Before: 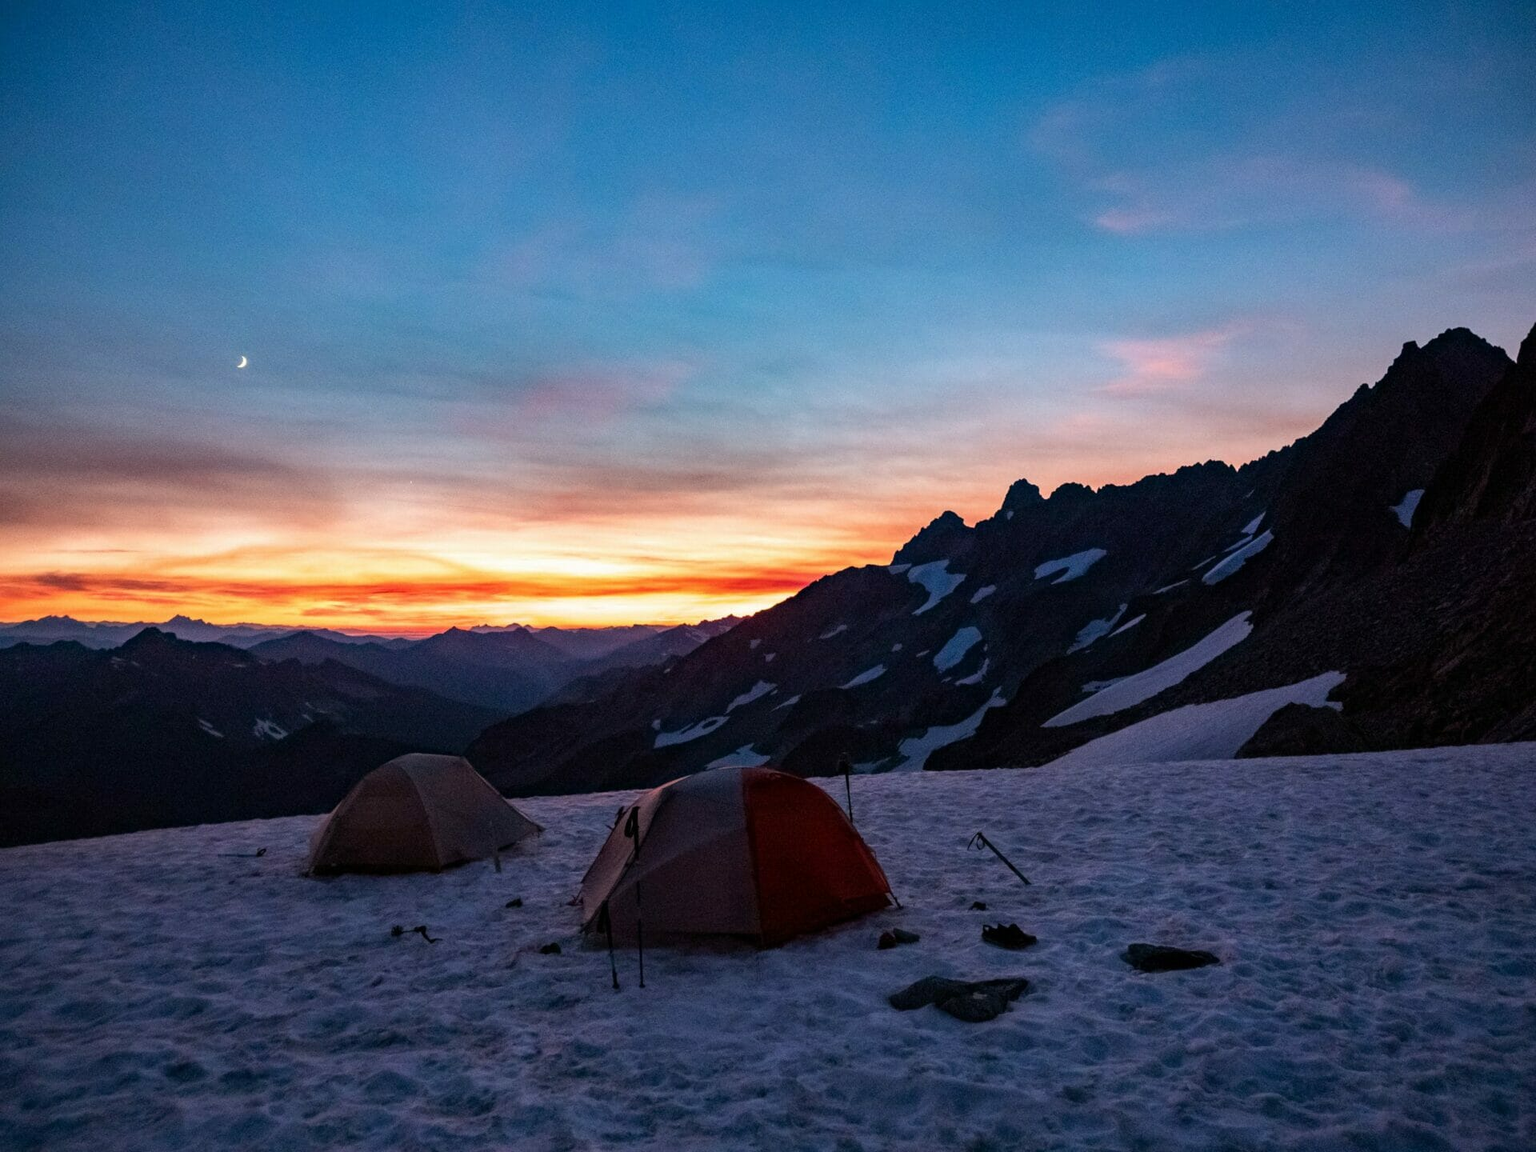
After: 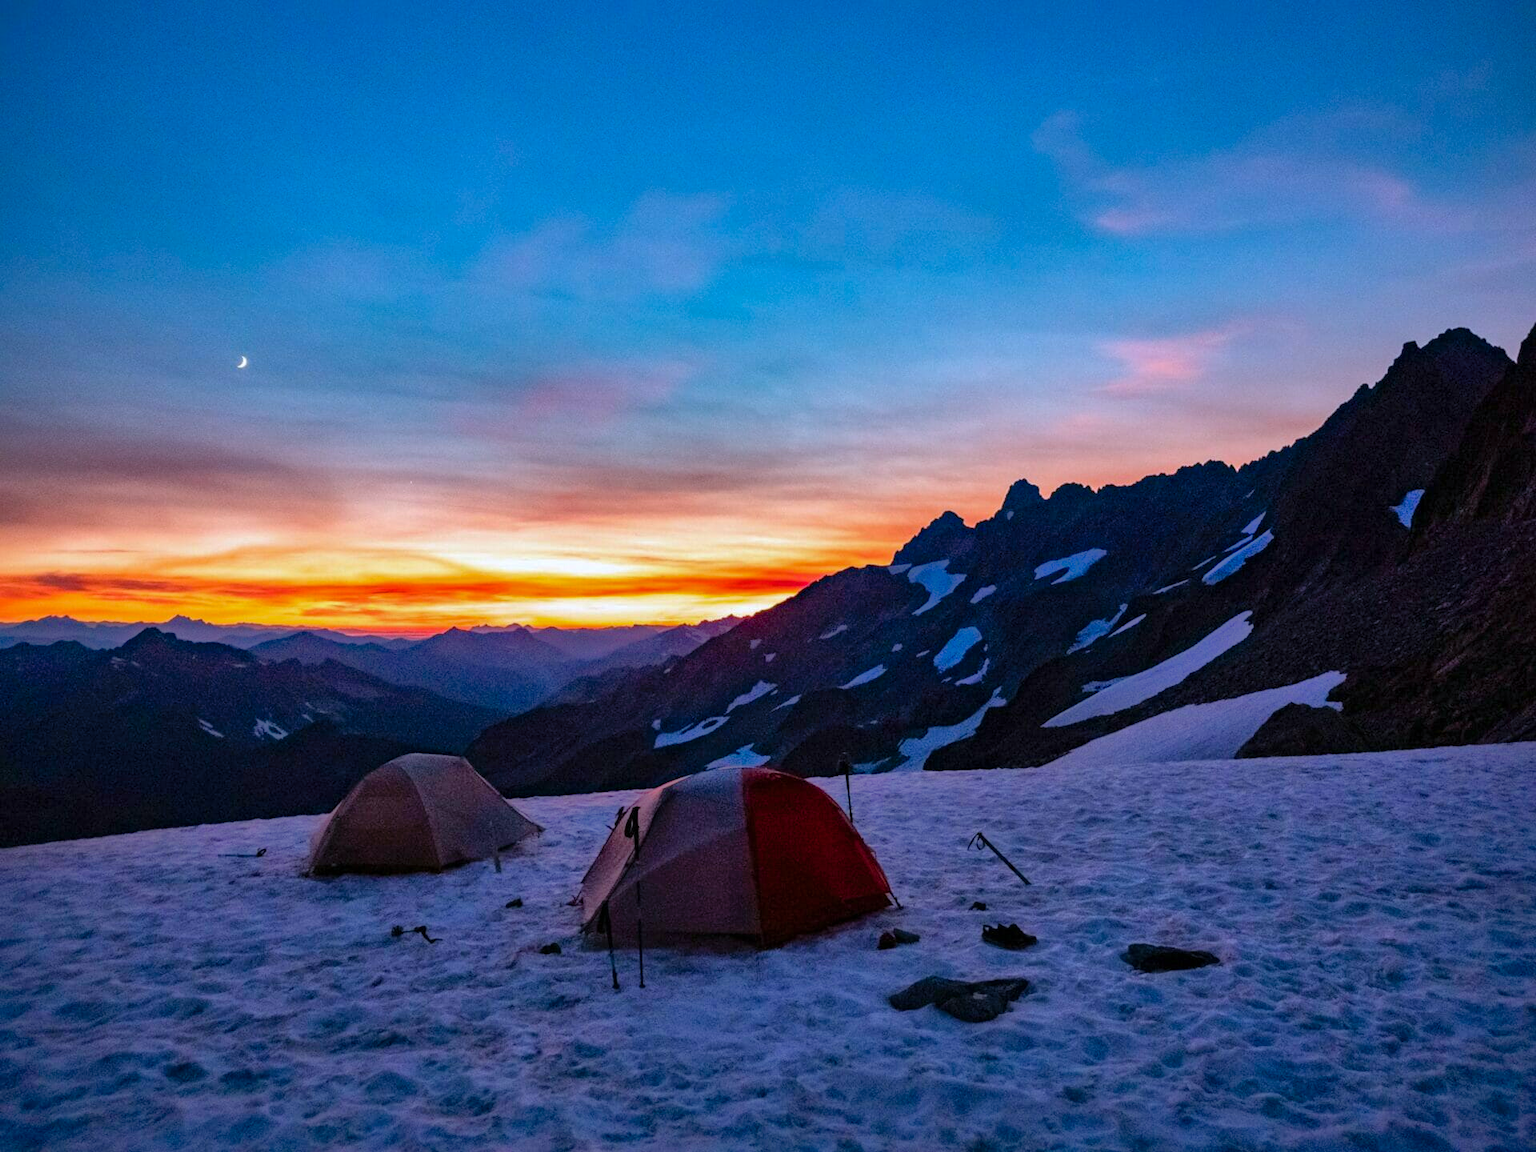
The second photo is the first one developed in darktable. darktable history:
color calibration: illuminant as shot in camera, x 0.358, y 0.373, temperature 4628.91 K
color balance rgb: perceptual saturation grading › global saturation 20%, global vibrance 20%
shadows and highlights: on, module defaults
